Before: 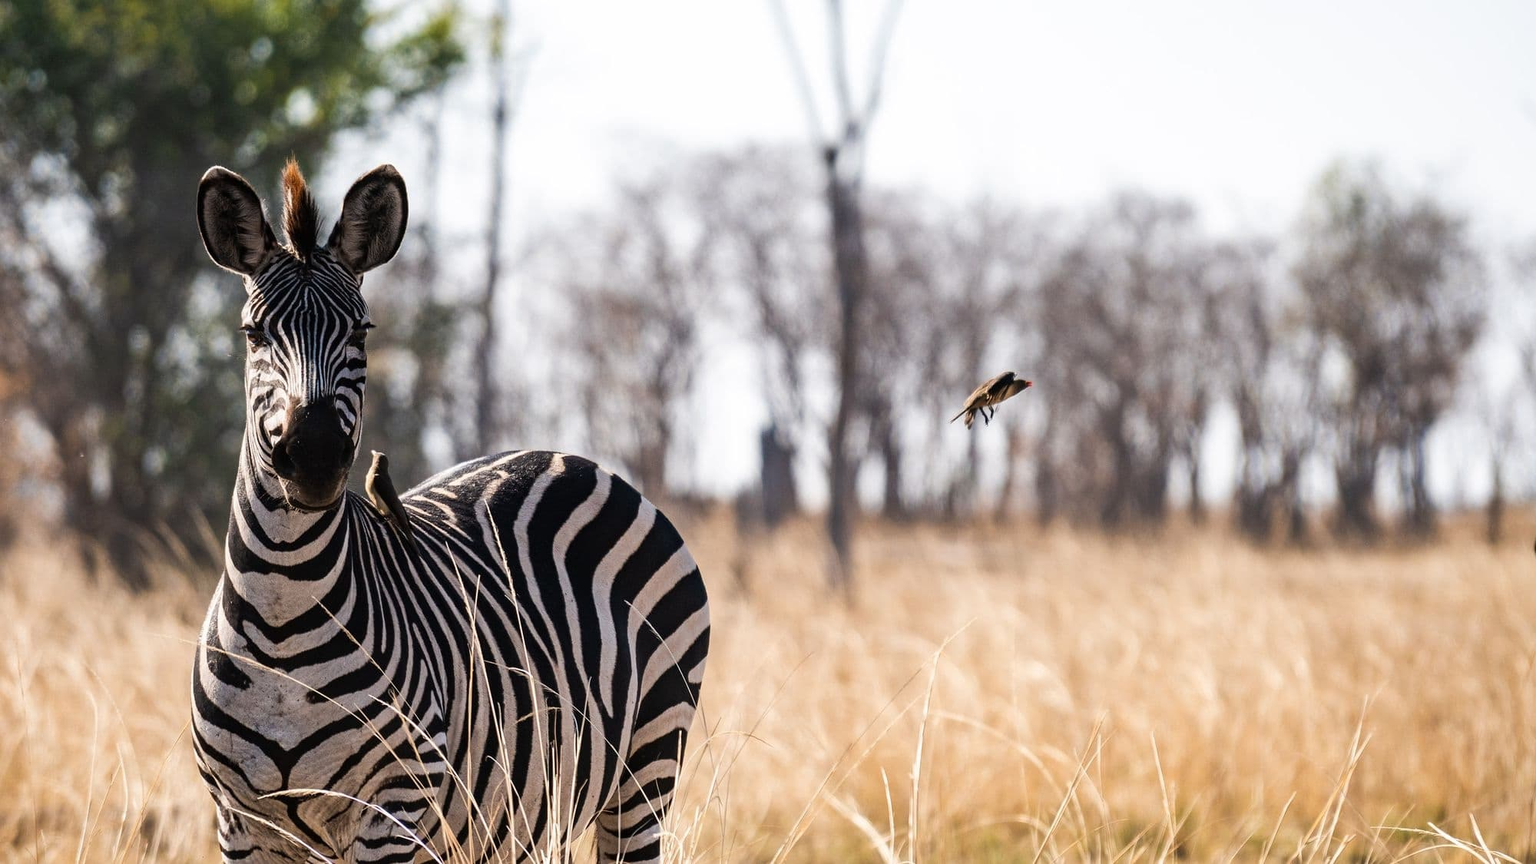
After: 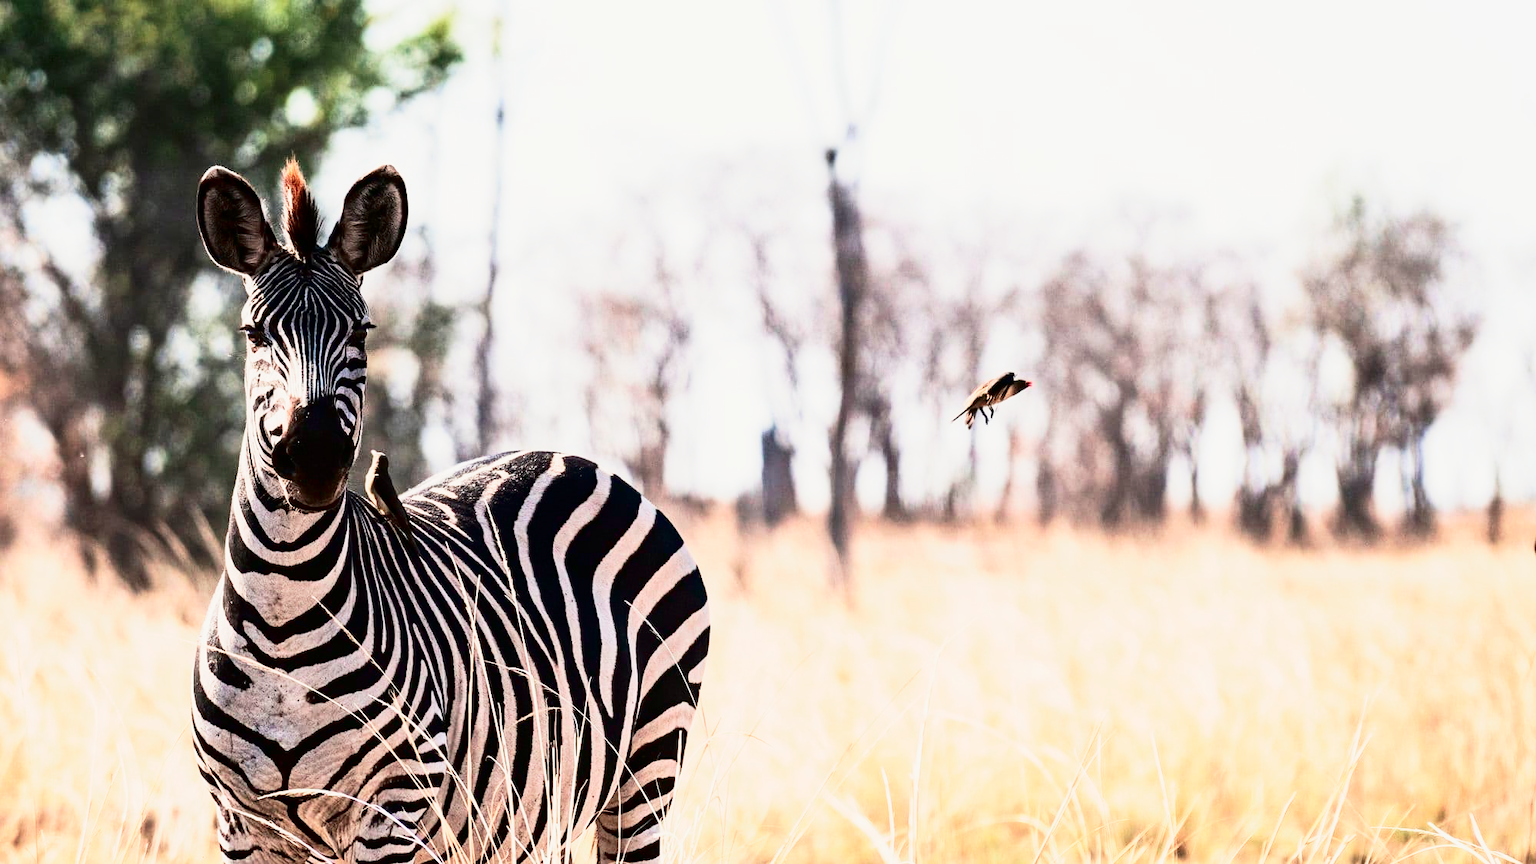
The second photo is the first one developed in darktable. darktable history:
base curve: curves: ch0 [(0, 0) (0.088, 0.125) (0.176, 0.251) (0.354, 0.501) (0.613, 0.749) (1, 0.877)], preserve colors none
exposure: exposure 0.4 EV, compensate highlight preservation false
contrast brightness saturation: contrast 0.28
tone curve: curves: ch0 [(0, 0) (0.059, 0.027) (0.162, 0.125) (0.304, 0.279) (0.547, 0.532) (0.828, 0.815) (1, 0.983)]; ch1 [(0, 0) (0.23, 0.166) (0.34, 0.298) (0.371, 0.334) (0.435, 0.413) (0.477, 0.469) (0.499, 0.498) (0.529, 0.544) (0.559, 0.587) (0.743, 0.798) (1, 1)]; ch2 [(0, 0) (0.431, 0.414) (0.498, 0.503) (0.524, 0.531) (0.568, 0.567) (0.6, 0.597) (0.643, 0.631) (0.74, 0.721) (1, 1)], color space Lab, independent channels, preserve colors none
